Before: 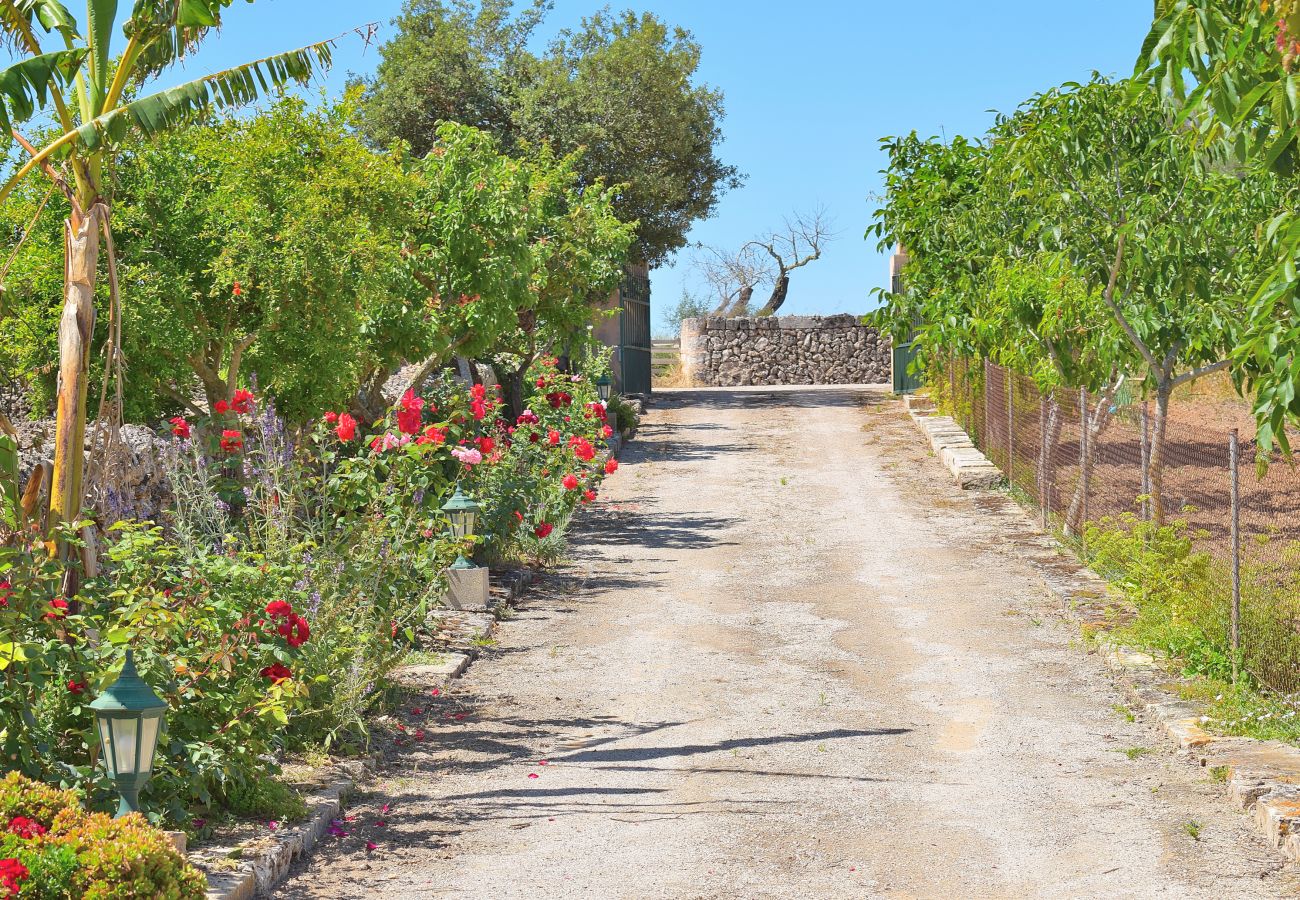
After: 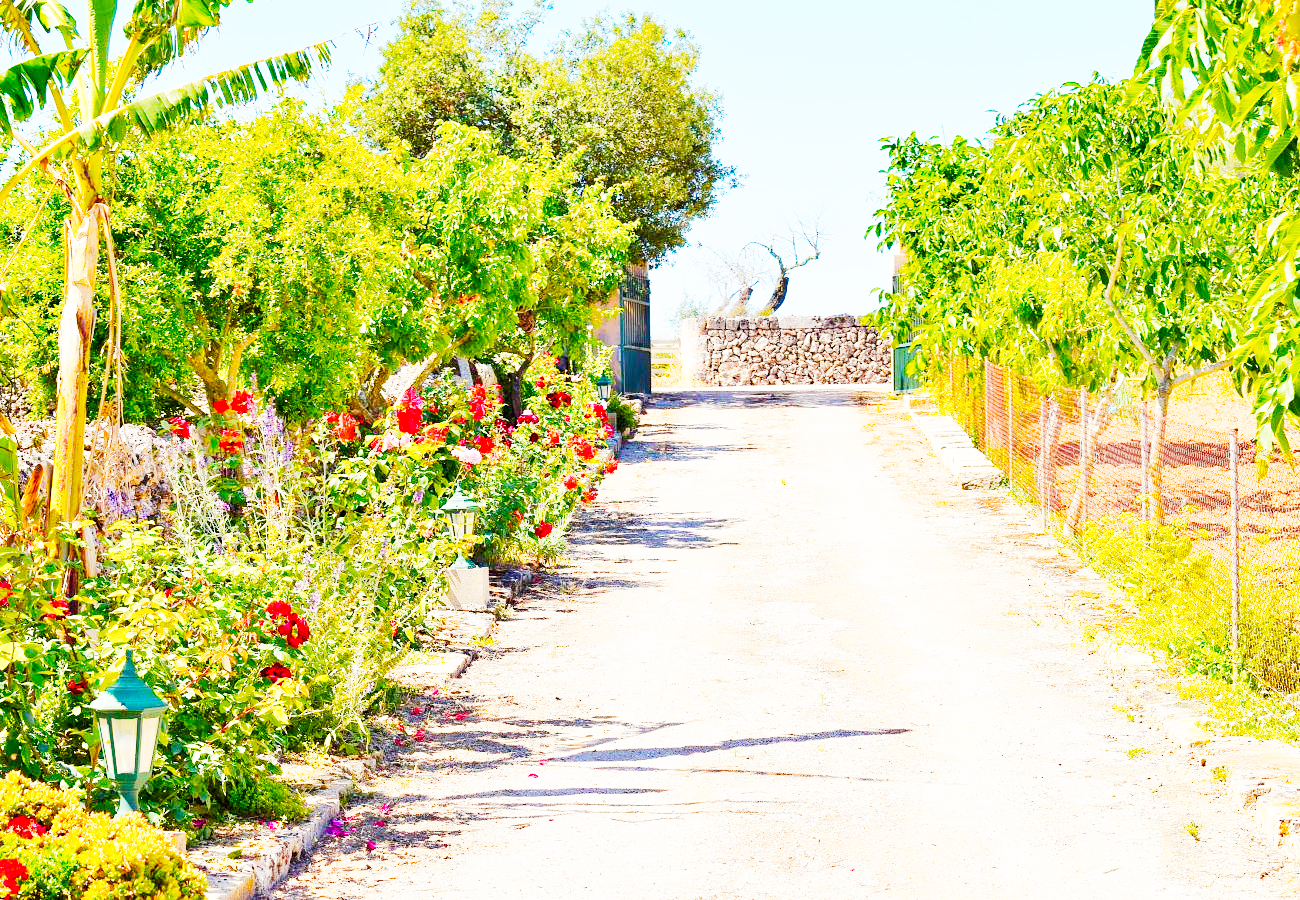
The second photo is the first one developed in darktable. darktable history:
base curve: curves: ch0 [(0, 0) (0.007, 0.004) (0.027, 0.03) (0.046, 0.07) (0.207, 0.54) (0.442, 0.872) (0.673, 0.972) (1, 1)], preserve colors none
color balance rgb: shadows lift › chroma 3%, shadows lift › hue 280.8°, power › hue 330°, highlights gain › chroma 3%, highlights gain › hue 75.6°, global offset › luminance -1%, perceptual saturation grading › global saturation 20%, perceptual saturation grading › highlights -25%, perceptual saturation grading › shadows 50%, global vibrance 20%
tone curve: curves: ch0 [(0, 0) (0.003, 0.003) (0.011, 0.014) (0.025, 0.033) (0.044, 0.06) (0.069, 0.096) (0.1, 0.132) (0.136, 0.174) (0.177, 0.226) (0.224, 0.282) (0.277, 0.352) (0.335, 0.435) (0.399, 0.524) (0.468, 0.615) (0.543, 0.695) (0.623, 0.771) (0.709, 0.835) (0.801, 0.894) (0.898, 0.944) (1, 1)], preserve colors none
